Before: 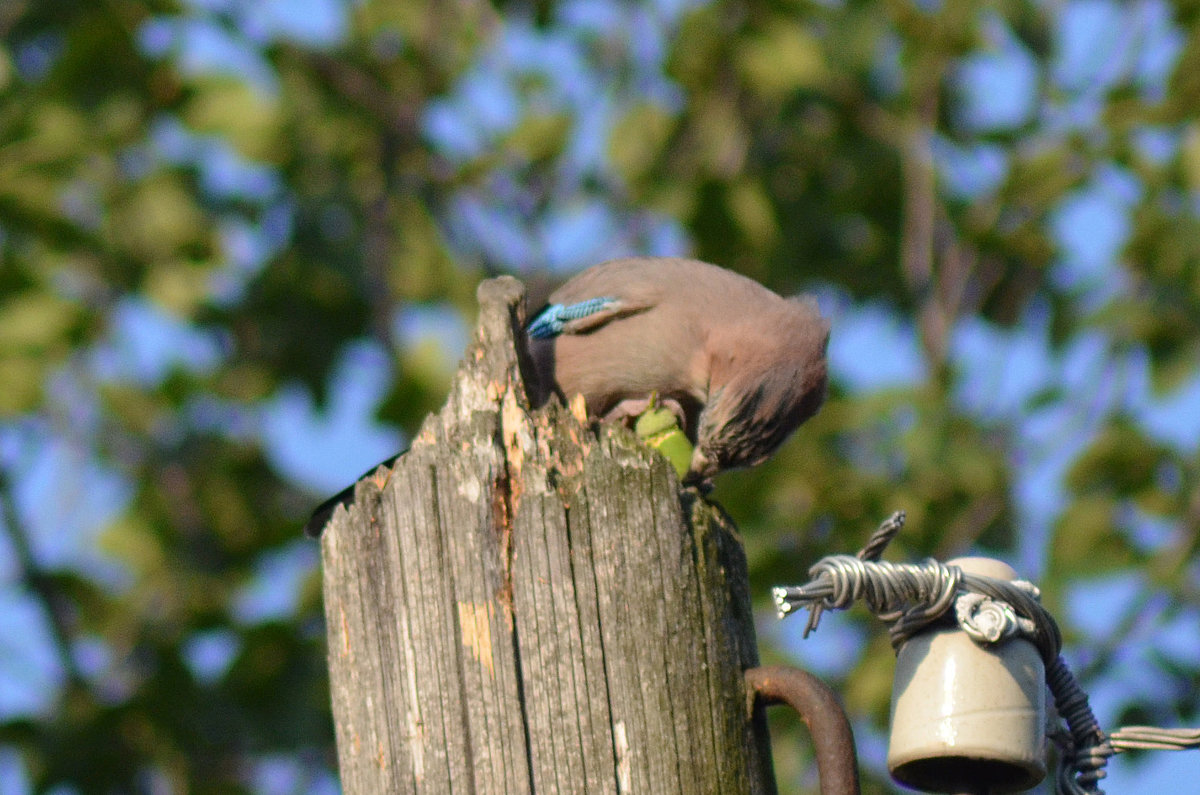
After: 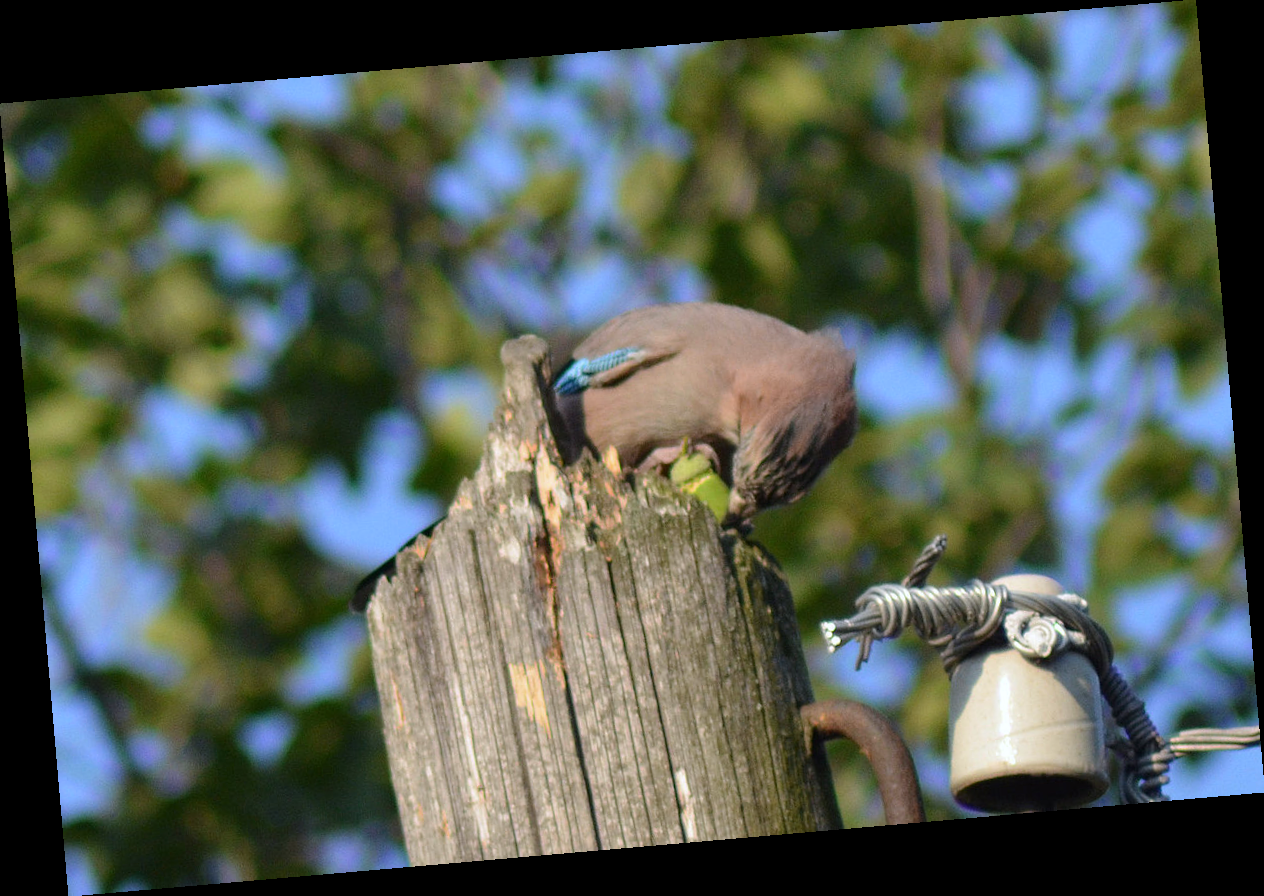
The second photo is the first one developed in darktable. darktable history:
rotate and perspective: rotation -4.98°, automatic cropping off
white balance: red 0.976, blue 1.04
